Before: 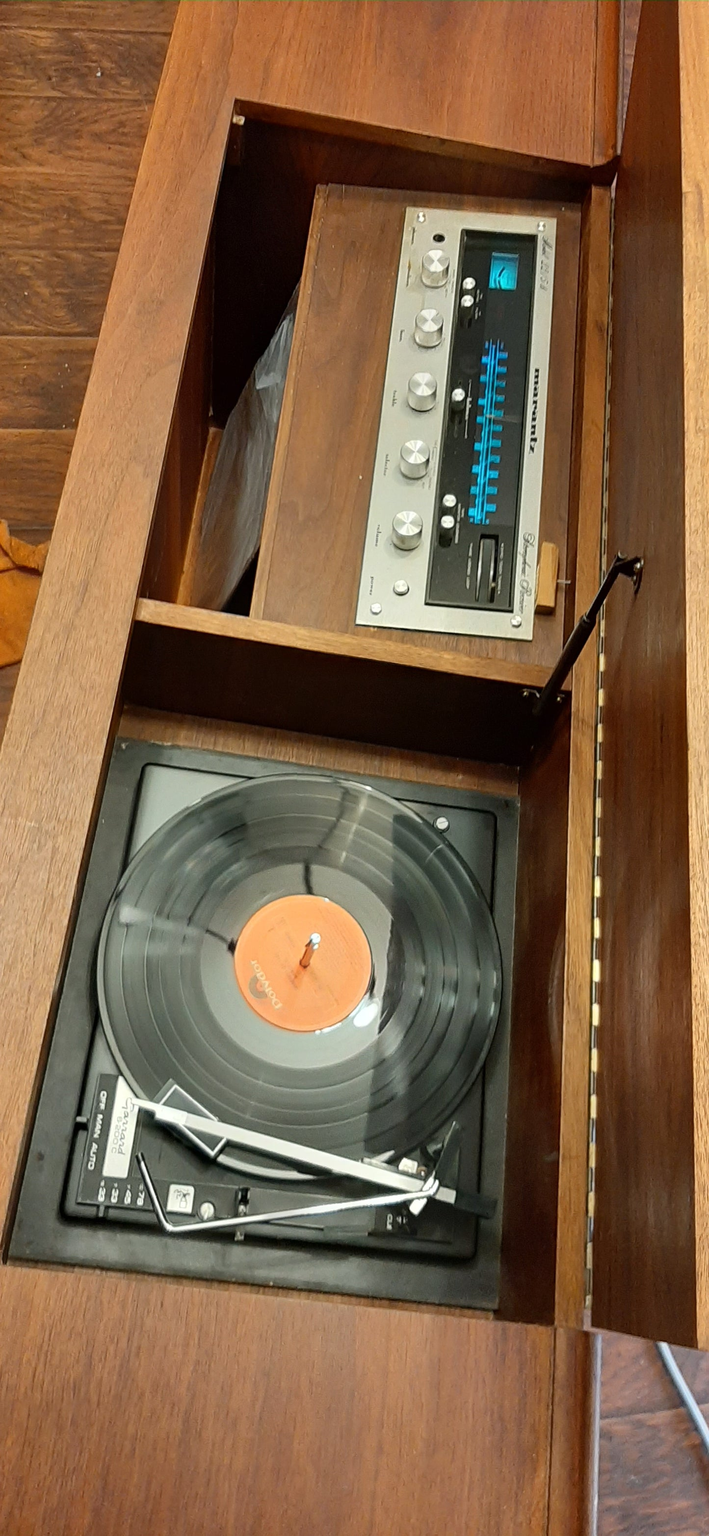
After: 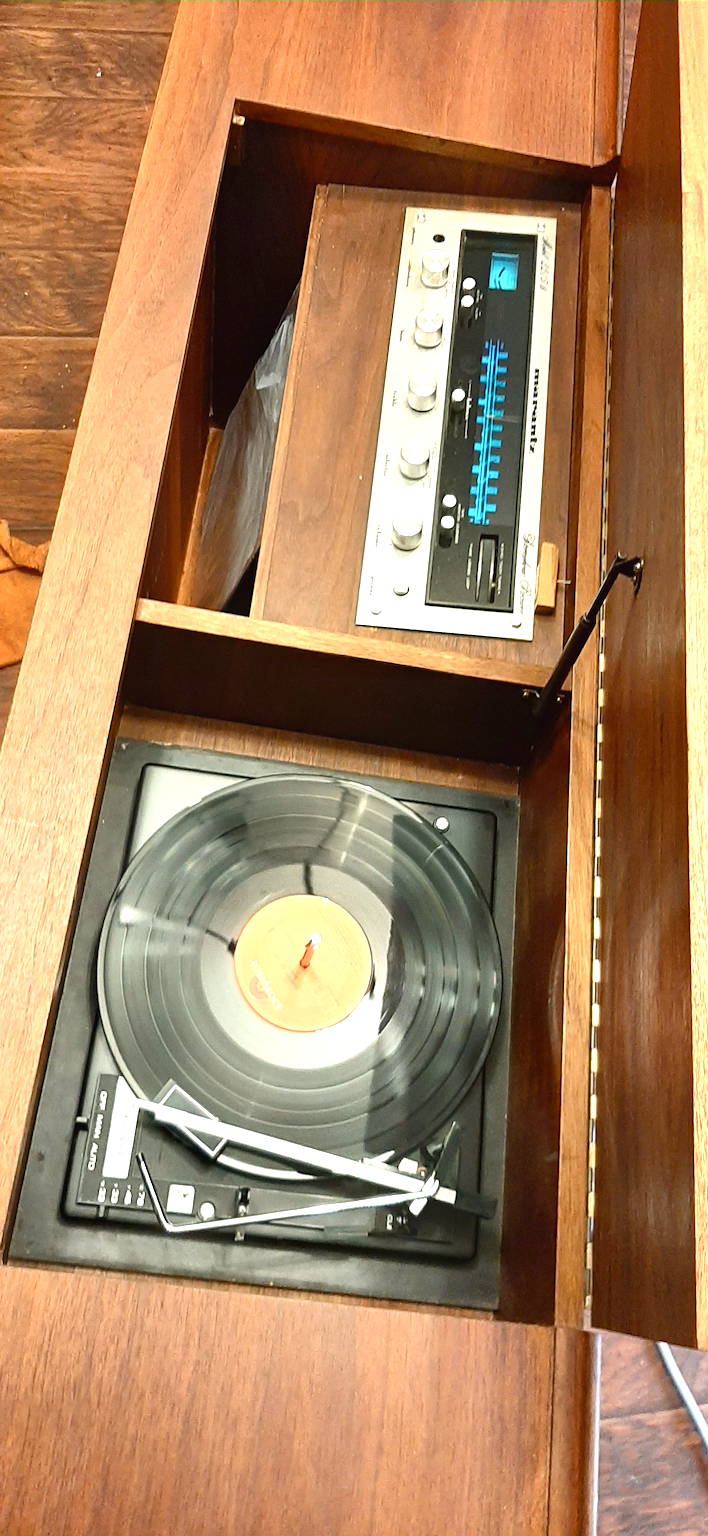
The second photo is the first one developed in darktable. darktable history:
color balance rgb: shadows lift › chroma 1%, shadows lift › hue 28.8°, power › hue 60°, highlights gain › chroma 1%, highlights gain › hue 60°, global offset › luminance 0.25%, perceptual saturation grading › highlights -20%, perceptual saturation grading › shadows 20%, perceptual brilliance grading › highlights 5%, perceptual brilliance grading › shadows -10%, global vibrance 19.67%
exposure: black level correction 0, exposure 0.9 EV, compensate highlight preservation false
